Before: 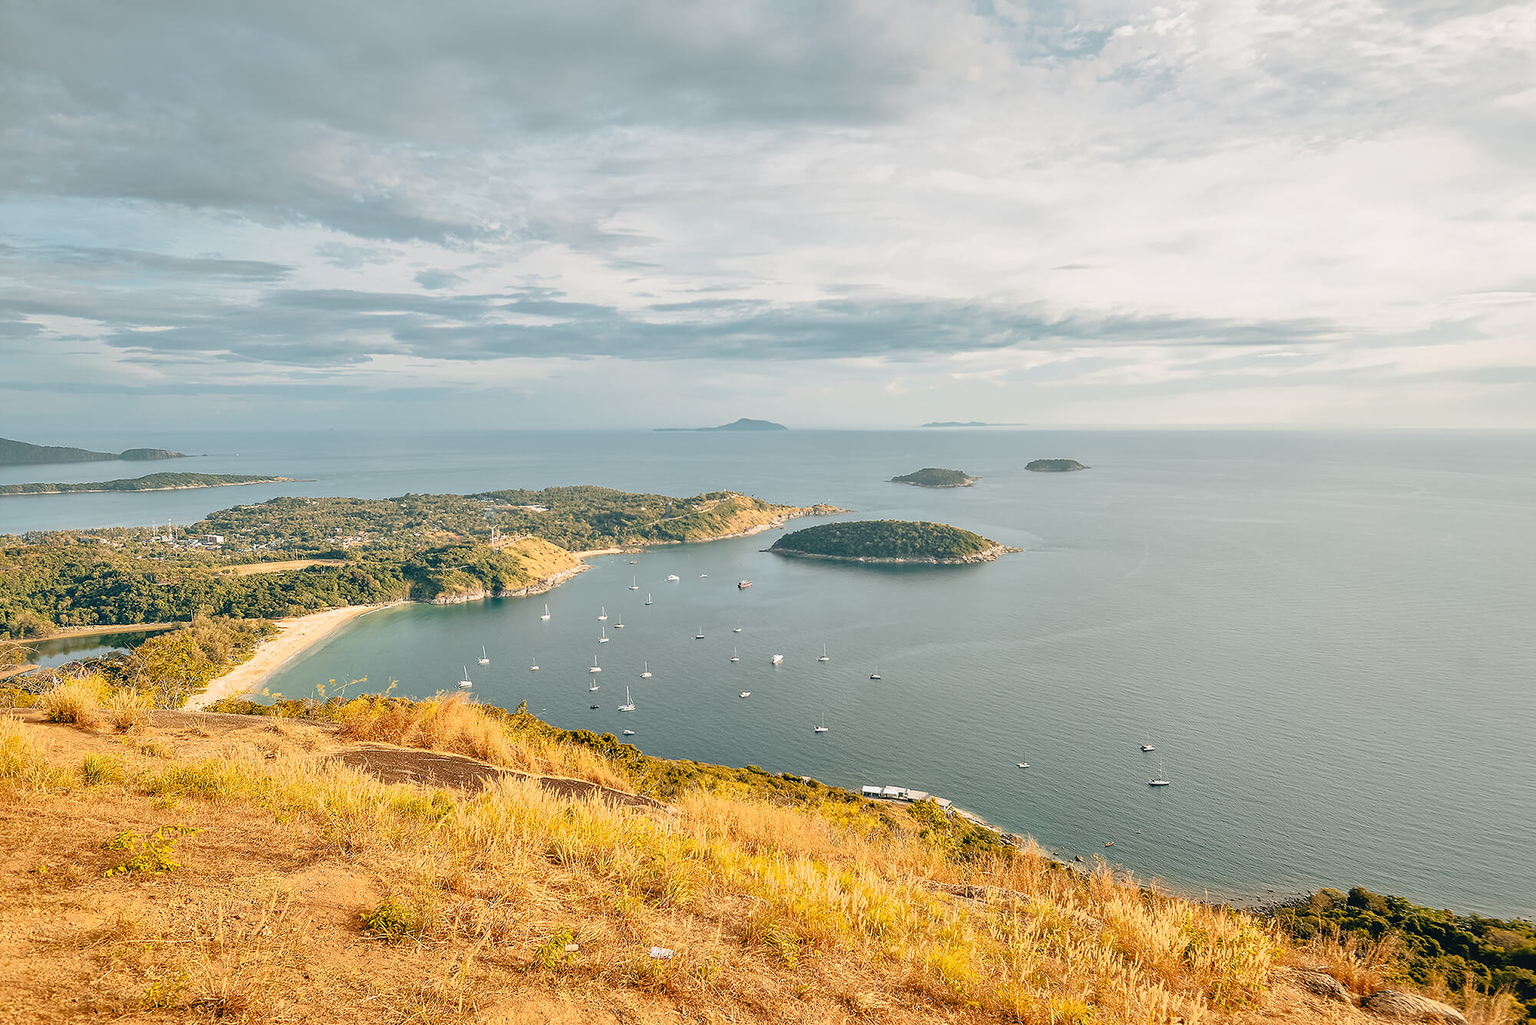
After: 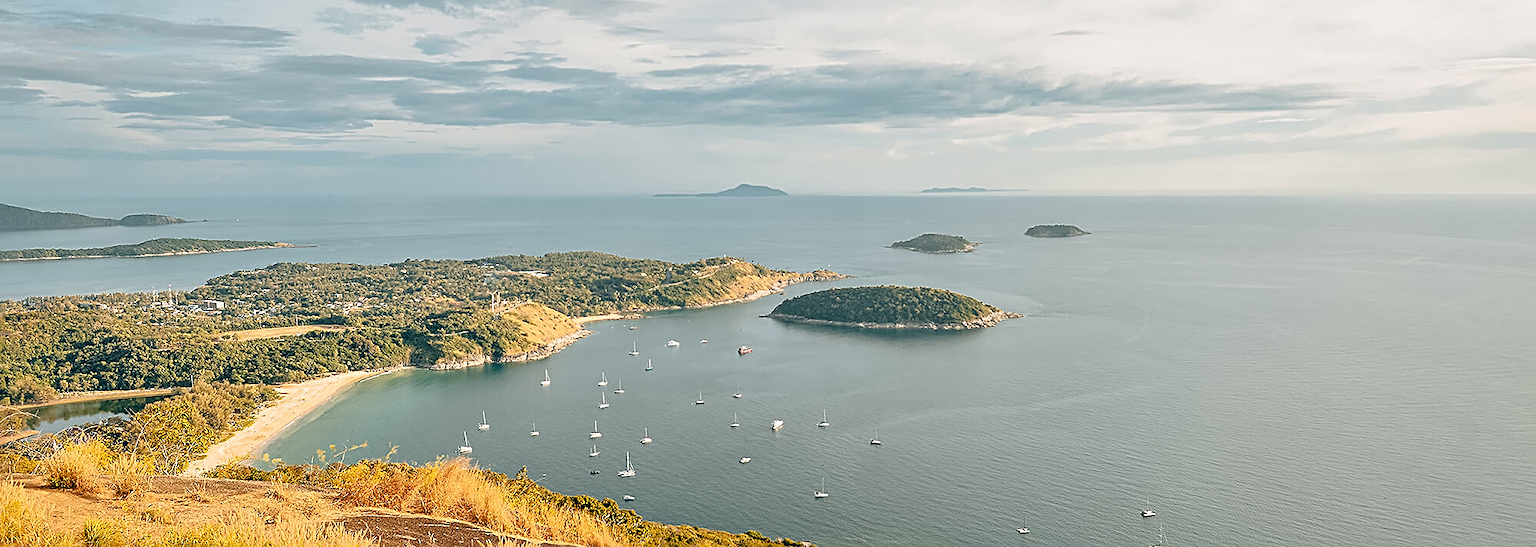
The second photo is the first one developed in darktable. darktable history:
crop and rotate: top 22.906%, bottom 23.571%
sharpen: radius 2.733
